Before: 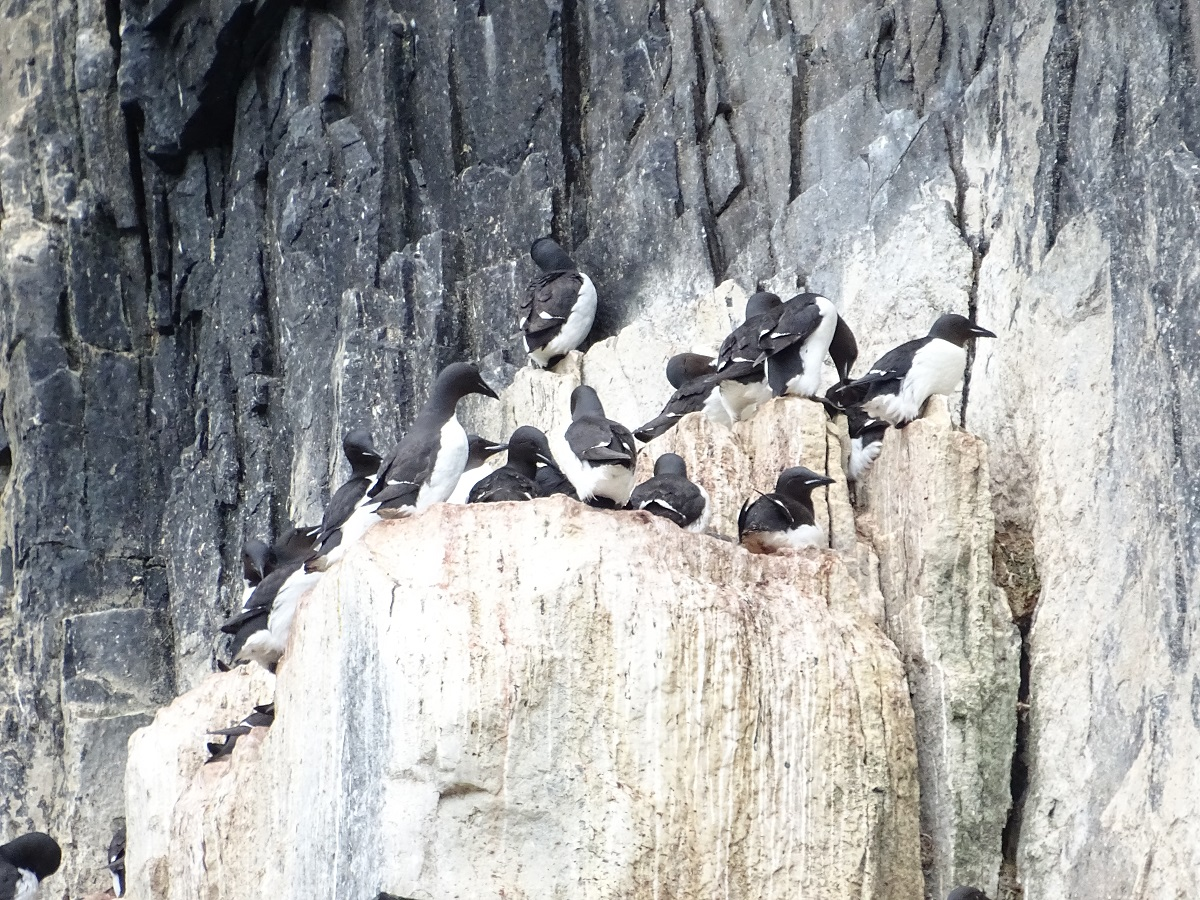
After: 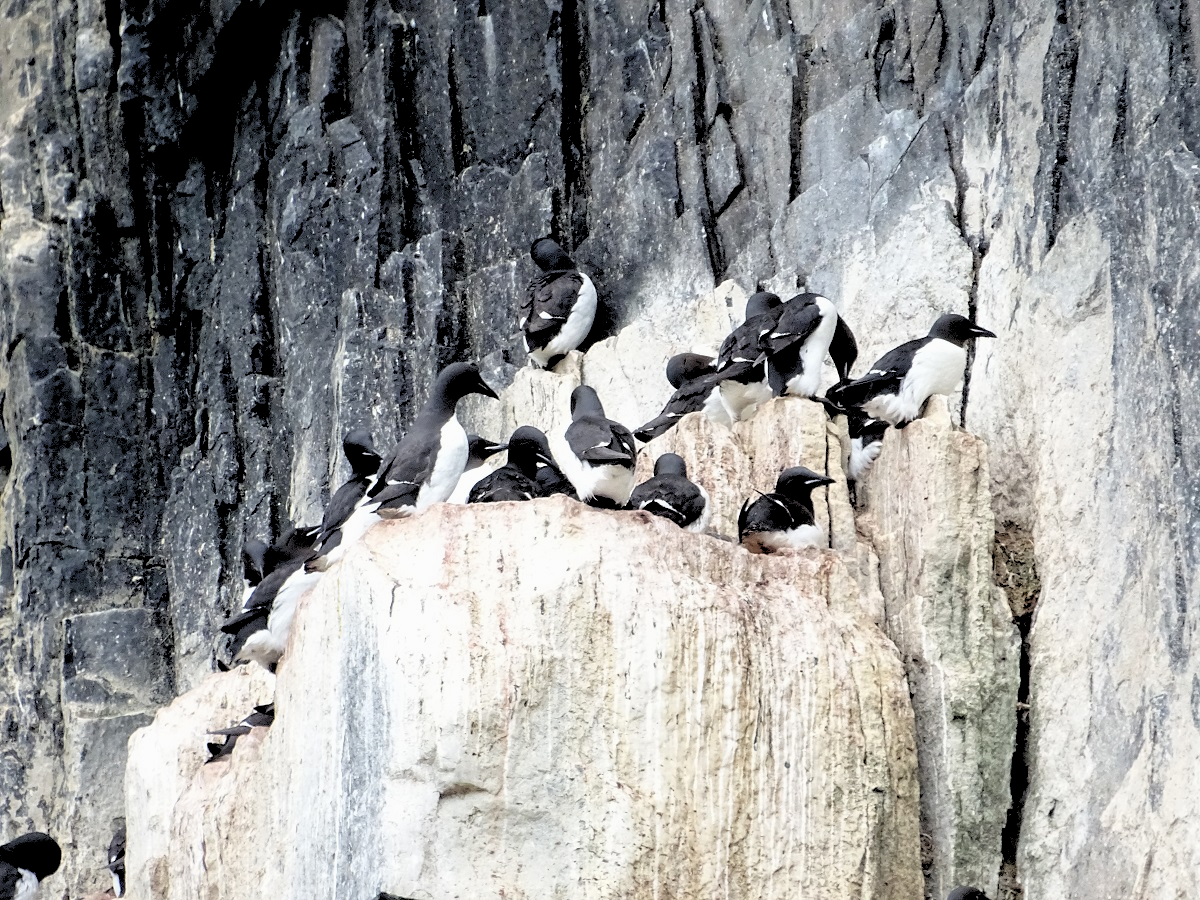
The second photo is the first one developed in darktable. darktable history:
exposure: black level correction 0.009, exposure -0.159 EV, compensate highlight preservation false
rgb levels: levels [[0.029, 0.461, 0.922], [0, 0.5, 1], [0, 0.5, 1]]
